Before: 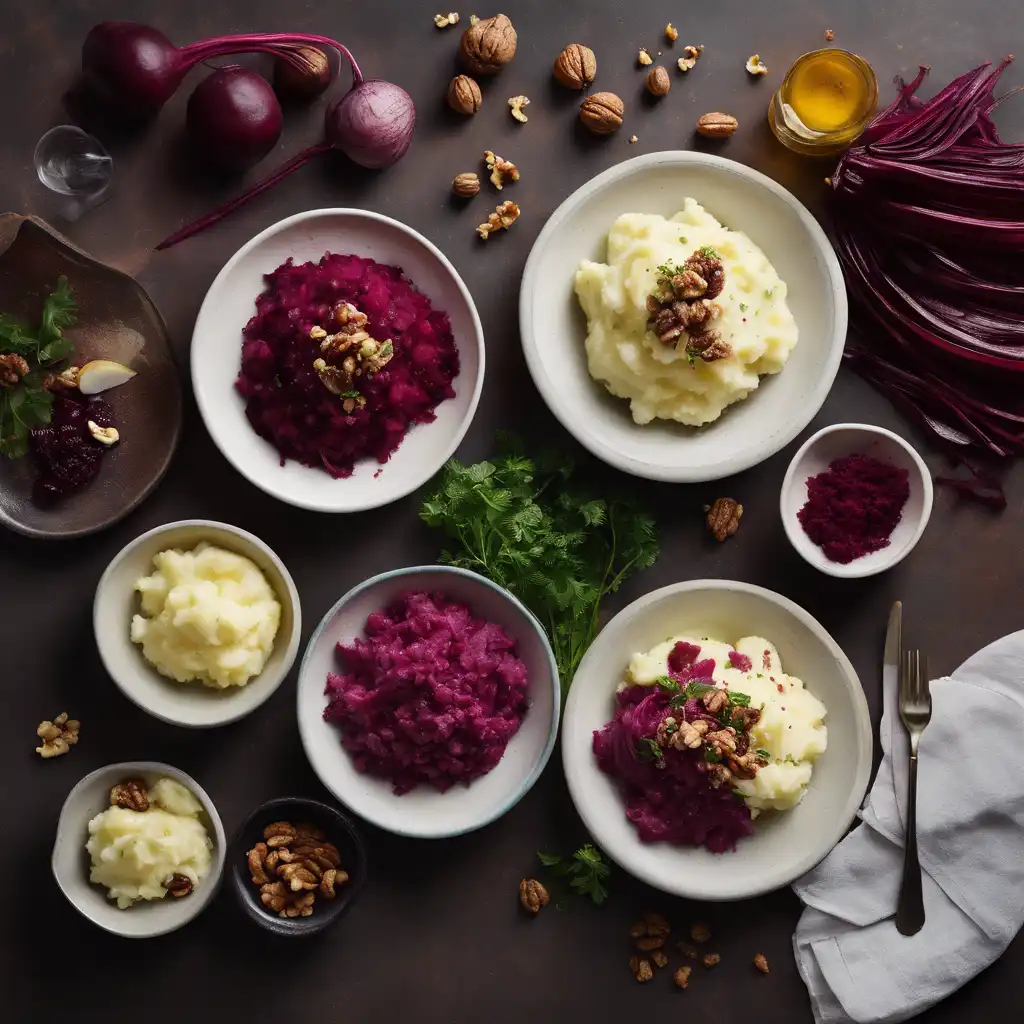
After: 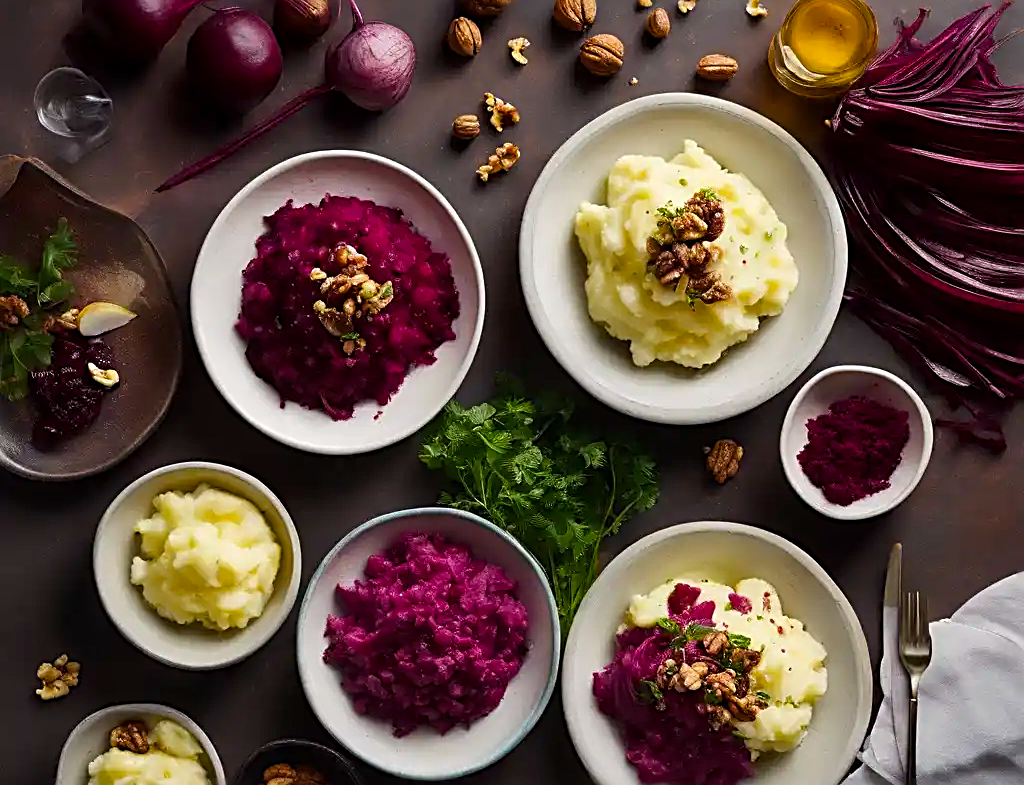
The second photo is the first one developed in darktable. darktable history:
local contrast: highlights 100%, shadows 100%, detail 120%, midtone range 0.2
sharpen: radius 2.531, amount 0.628
contrast equalizer: y [[0.5 ×6], [0.5 ×6], [0.5, 0.5, 0.501, 0.545, 0.707, 0.863], [0 ×6], [0 ×6]]
crop: top 5.667%, bottom 17.637%
color balance rgb: perceptual saturation grading › global saturation 25%, global vibrance 20%
